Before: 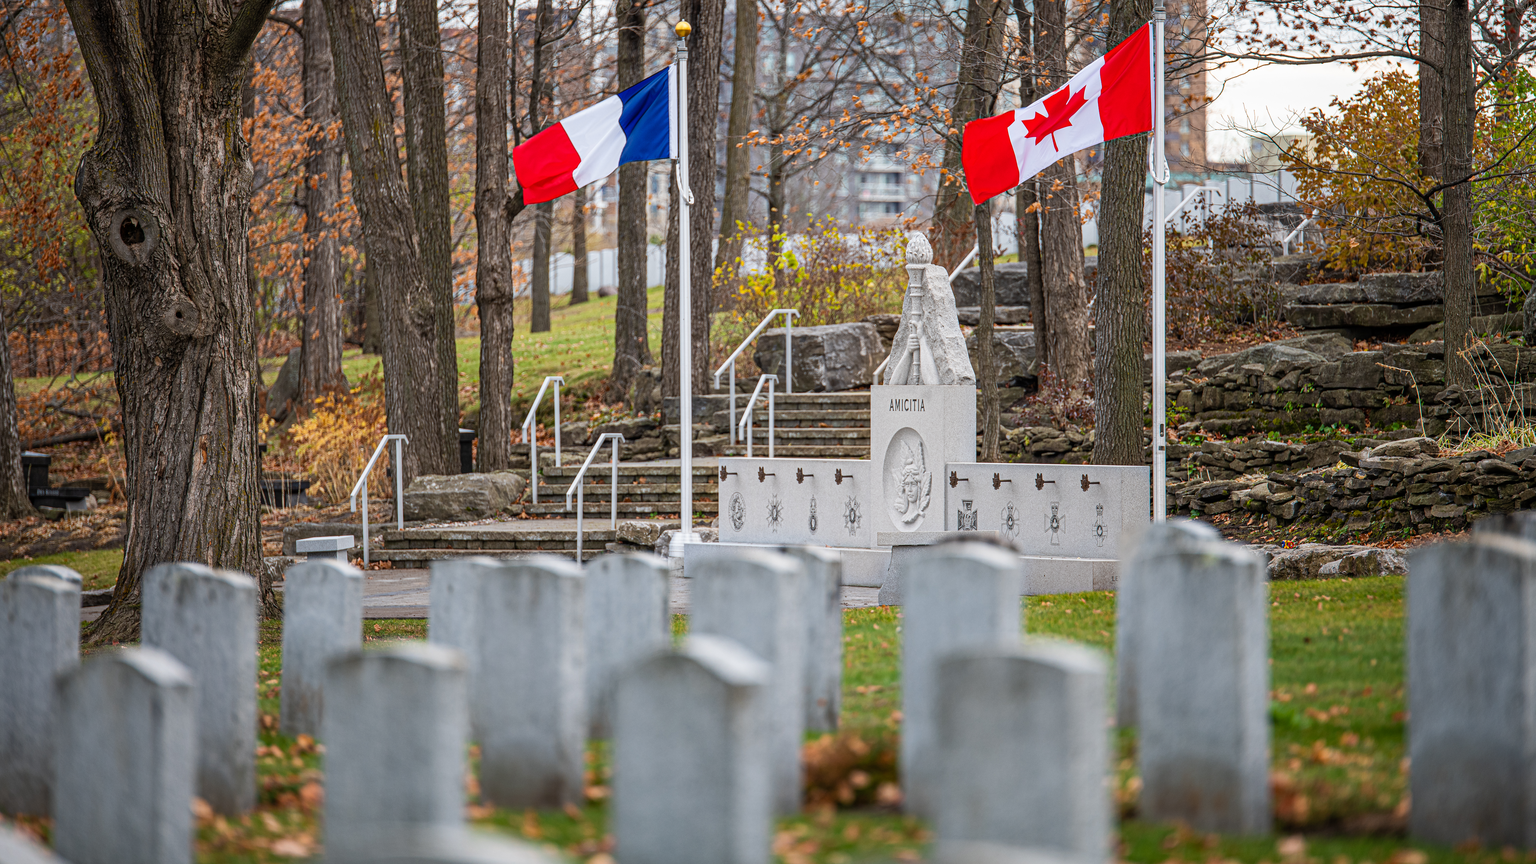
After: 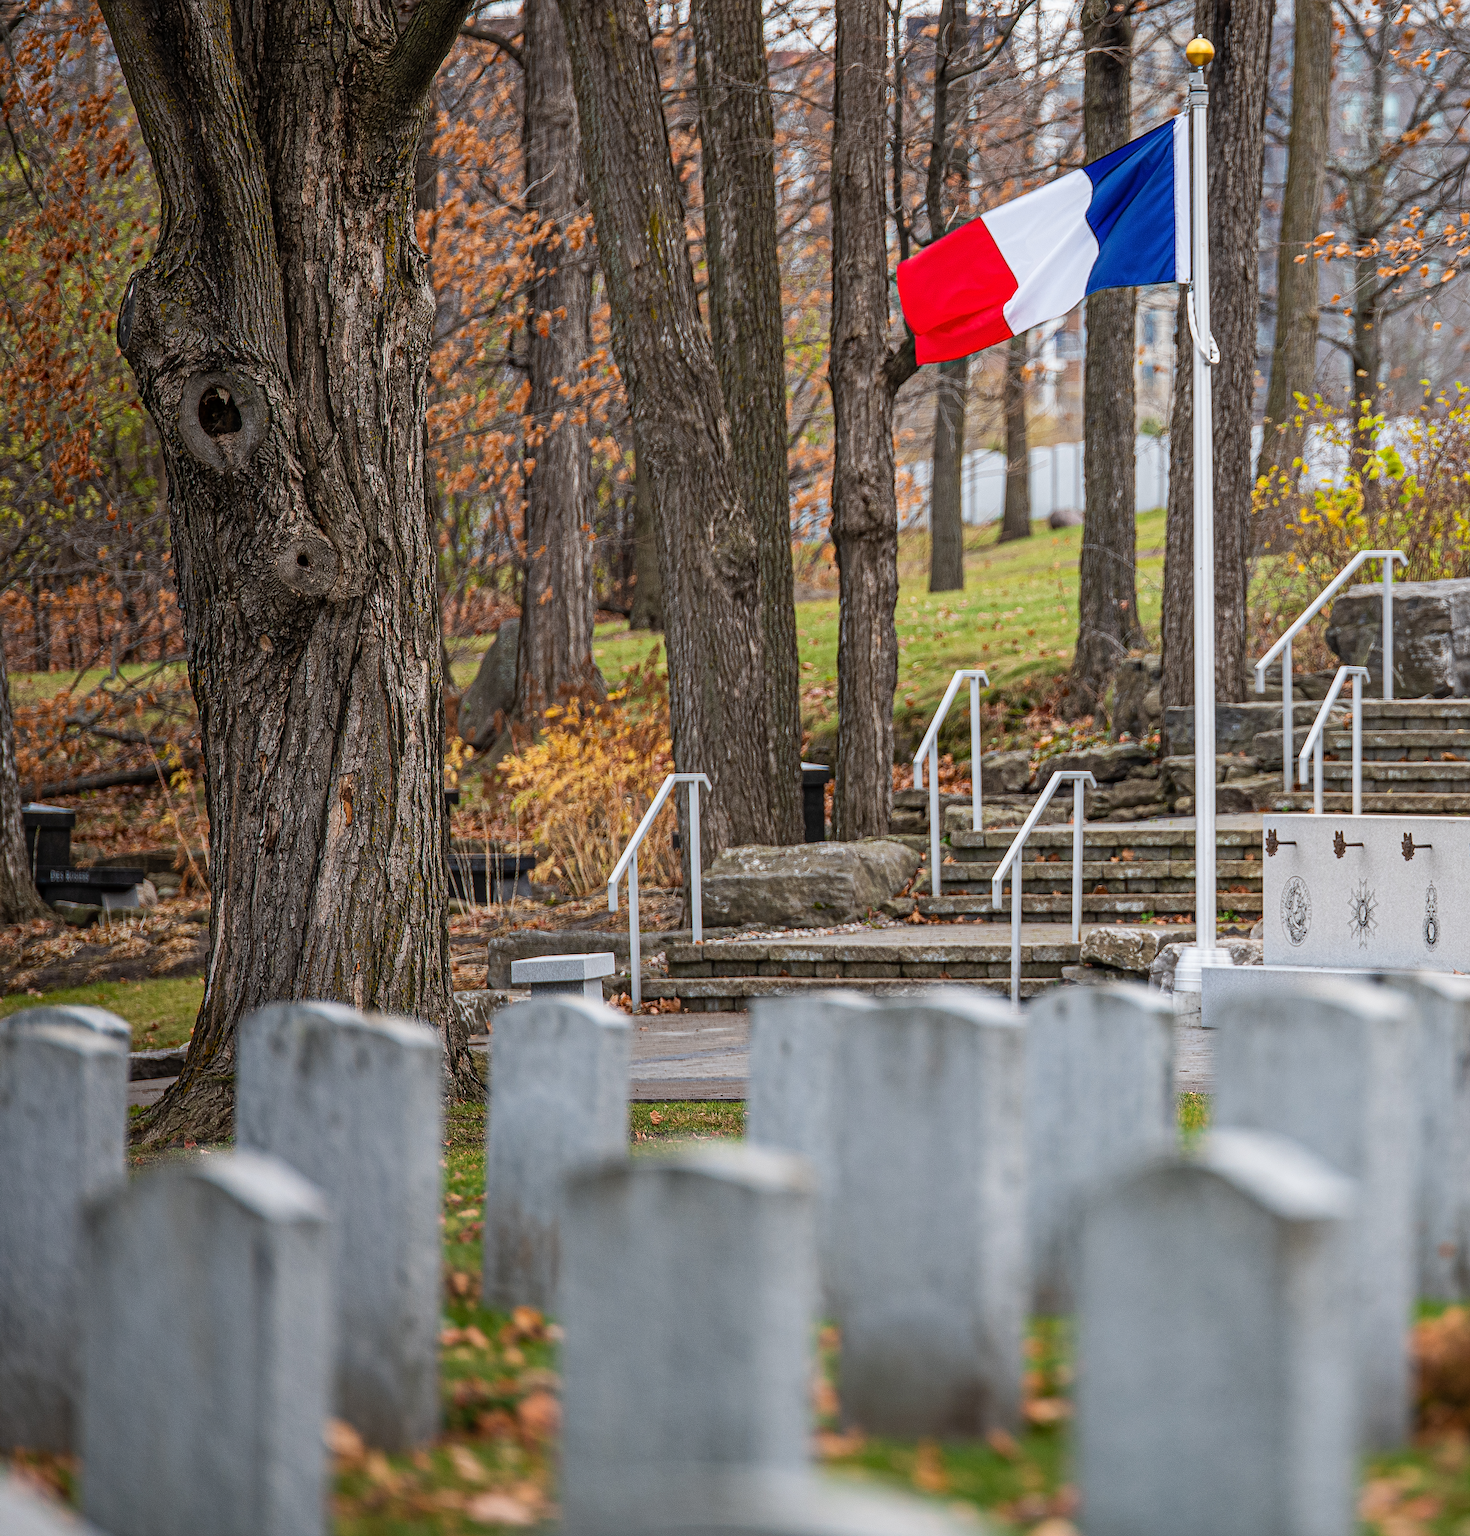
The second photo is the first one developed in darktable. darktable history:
crop: left 0.587%, right 45.588%, bottom 0.086%
sharpen: on, module defaults
